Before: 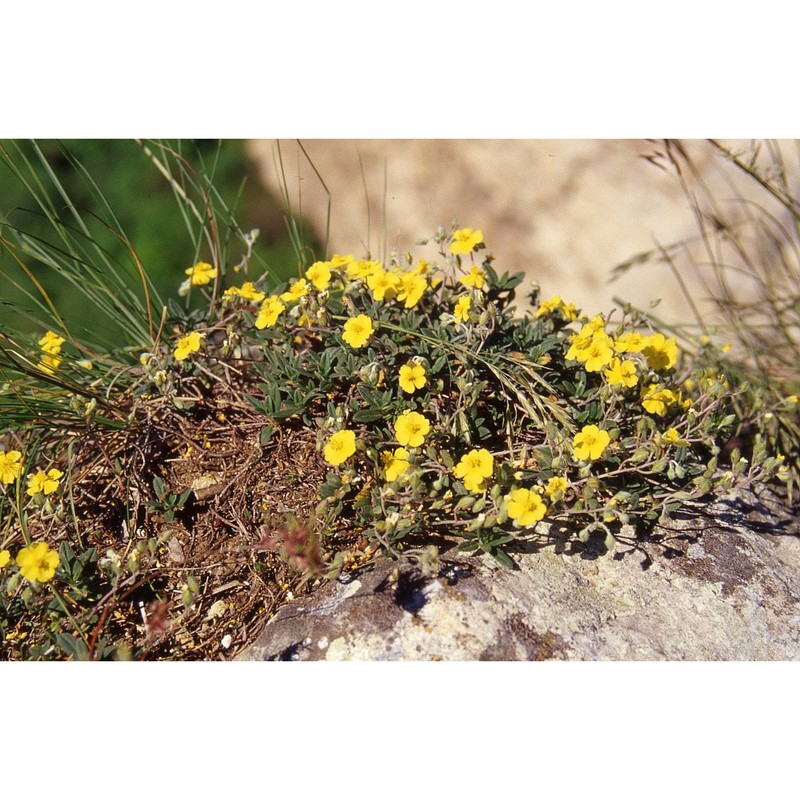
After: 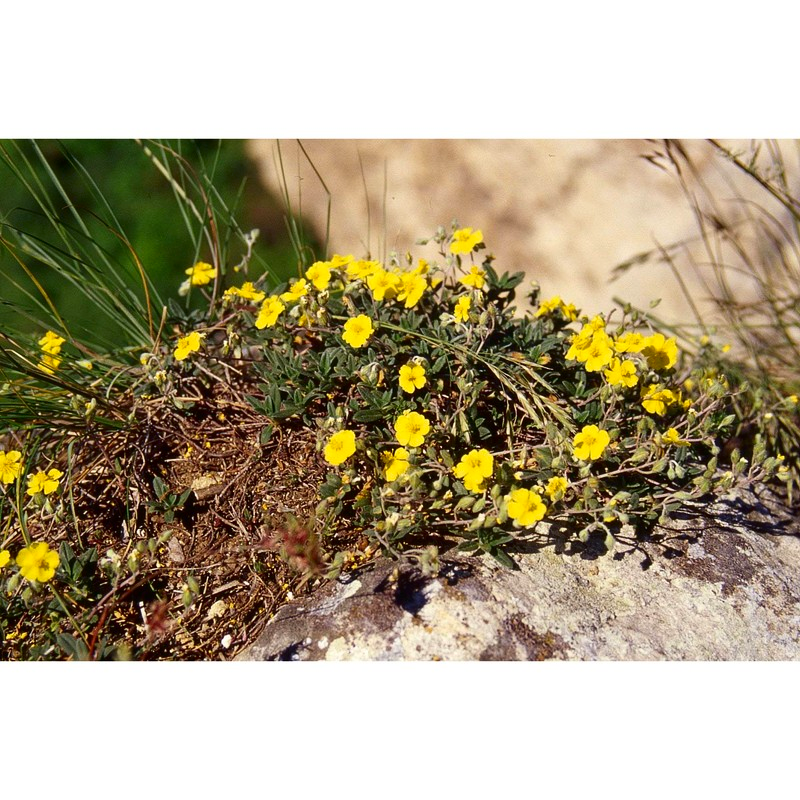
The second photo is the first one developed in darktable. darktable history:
contrast brightness saturation: contrast 0.134, brightness -0.063, saturation 0.157
